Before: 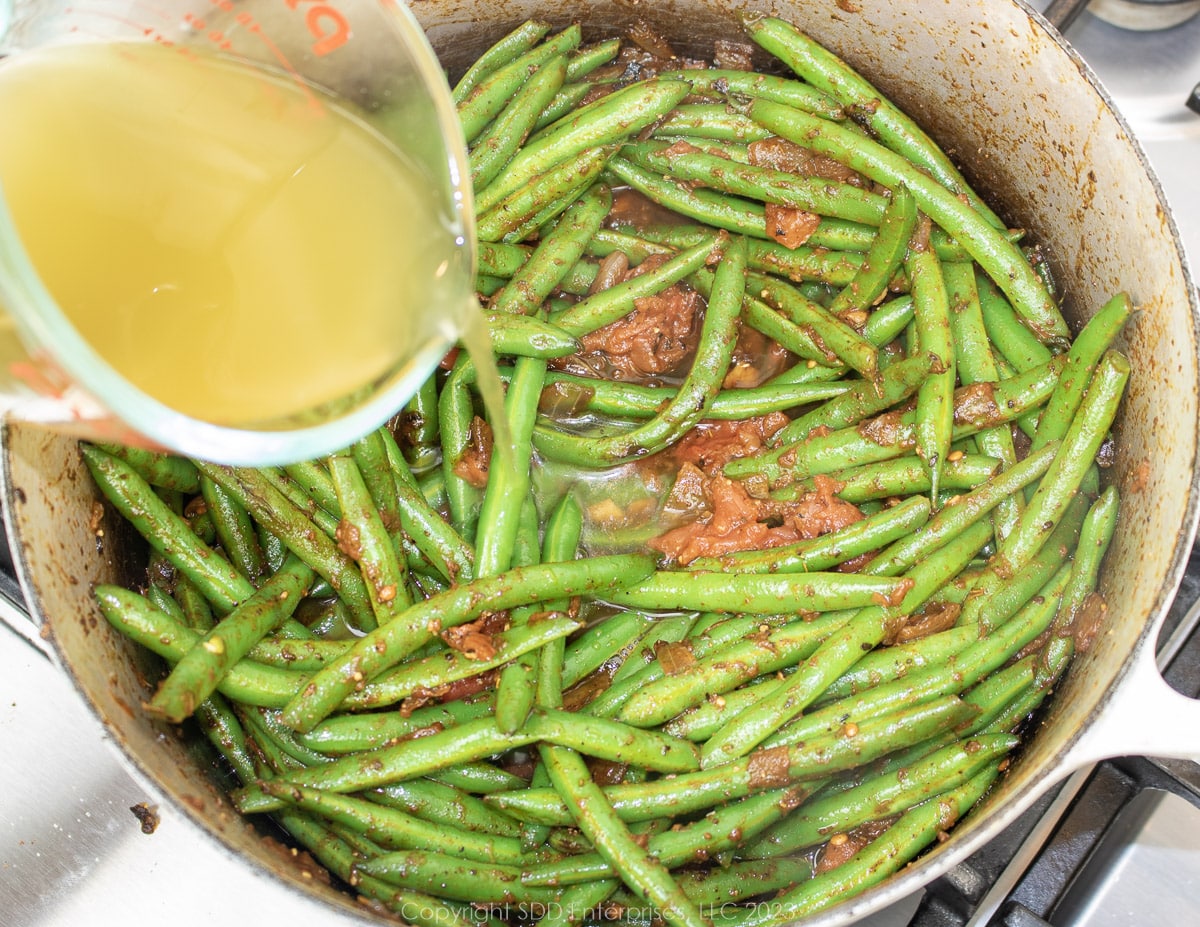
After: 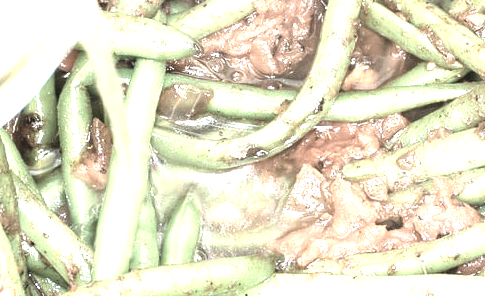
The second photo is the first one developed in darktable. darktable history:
crop: left 31.751%, top 32.172%, right 27.8%, bottom 35.83%
color correction: saturation 0.3
exposure: black level correction 0, exposure 1.1 EV, compensate exposure bias true, compensate highlight preservation false
